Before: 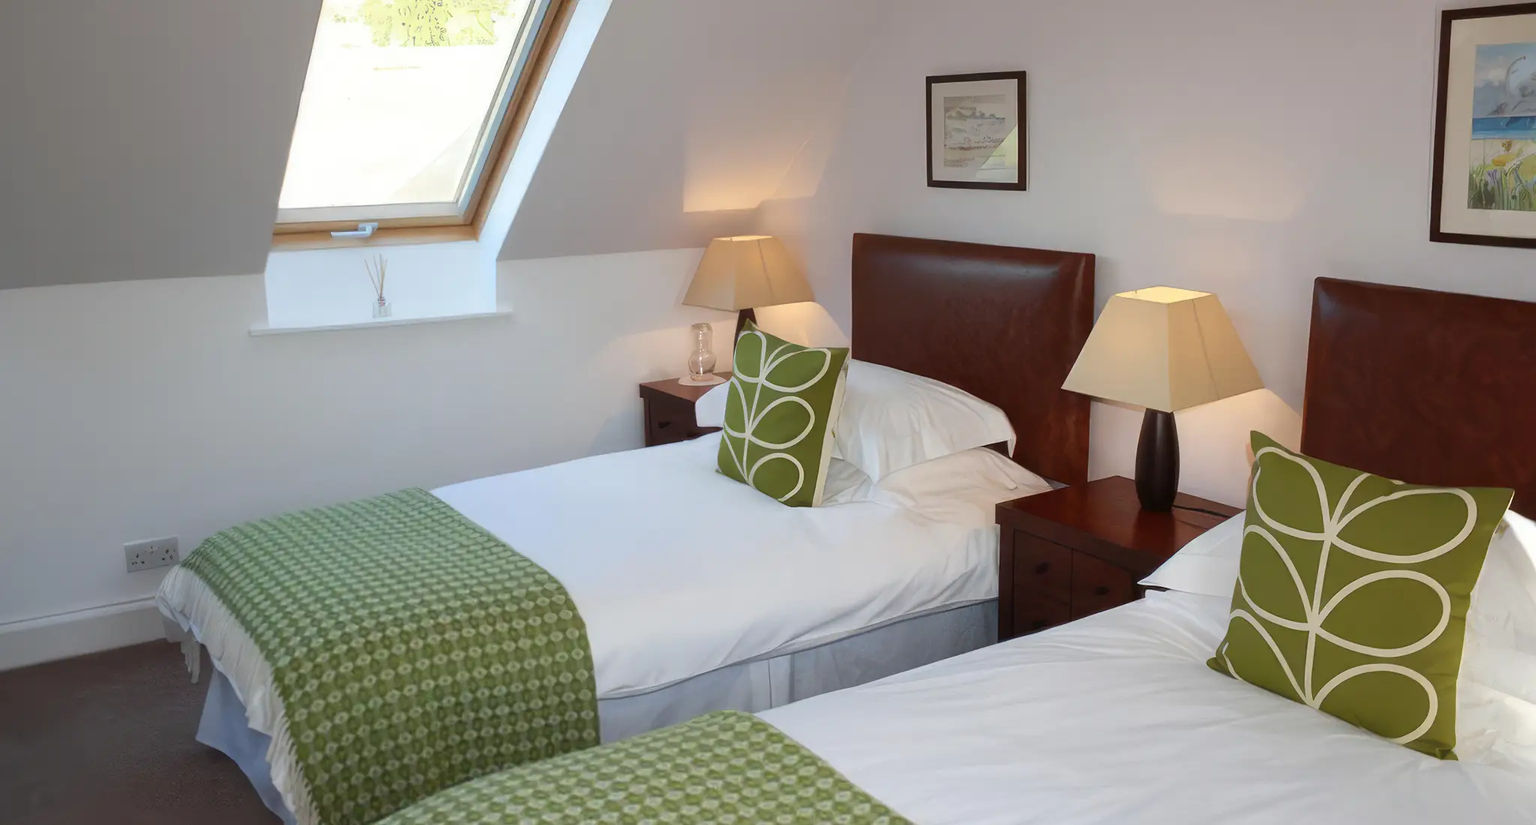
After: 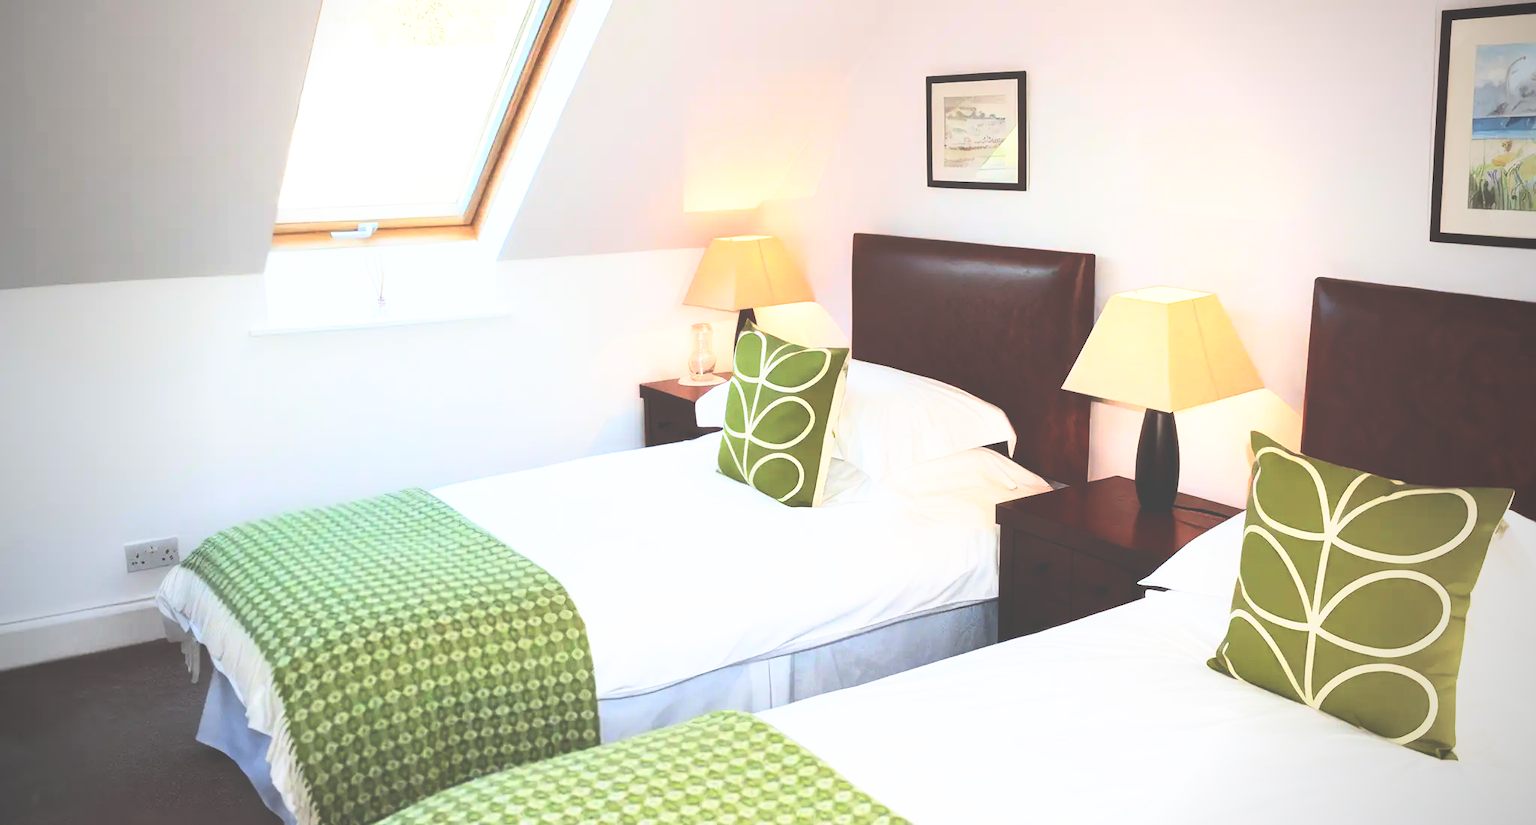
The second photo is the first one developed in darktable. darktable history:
base curve: curves: ch0 [(0, 0.036) (0.007, 0.037) (0.604, 0.887) (1, 1)], preserve colors none
color balance: input saturation 80.07%
vignetting: fall-off start 71.74%
exposure: black level correction 0.003, exposure 0.383 EV, compensate highlight preservation false
contrast brightness saturation: contrast 0.24, brightness 0.26, saturation 0.39
